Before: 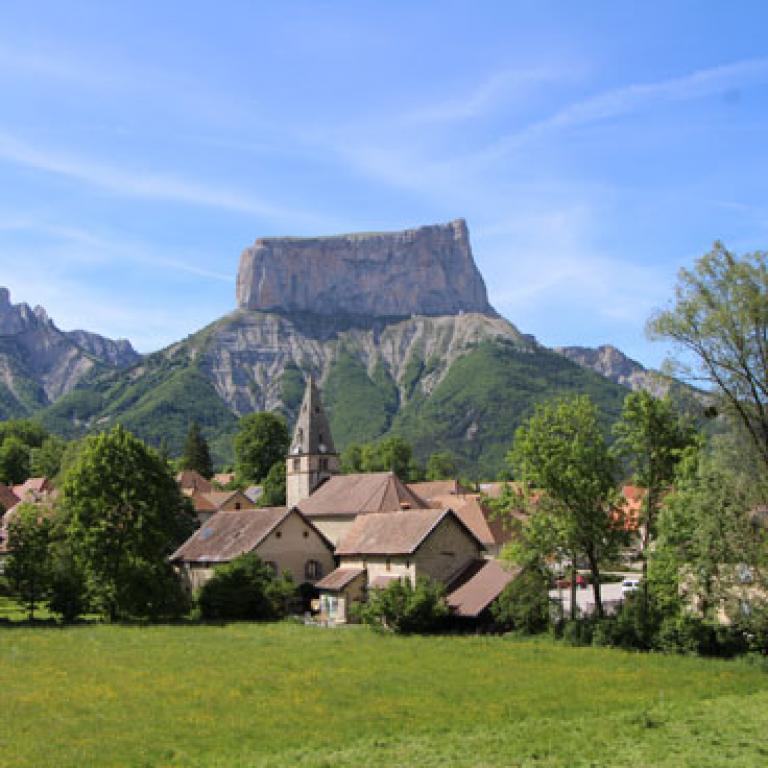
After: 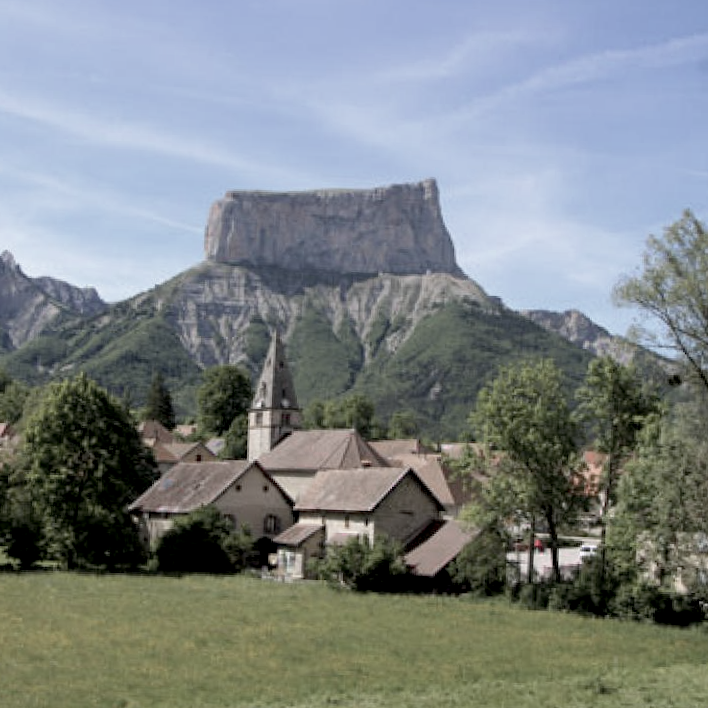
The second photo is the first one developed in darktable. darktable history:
exposure: black level correction 0.009, compensate highlight preservation false
crop and rotate: angle -1.96°, left 3.097%, top 4.154%, right 1.586%, bottom 0.529%
color zones: curves: ch0 [(0, 0.6) (0.129, 0.508) (0.193, 0.483) (0.429, 0.5) (0.571, 0.5) (0.714, 0.5) (0.857, 0.5) (1, 0.6)]; ch1 [(0, 0.481) (0.112, 0.245) (0.213, 0.223) (0.429, 0.233) (0.571, 0.231) (0.683, 0.242) (0.857, 0.296) (1, 0.481)]
tone equalizer: on, module defaults
